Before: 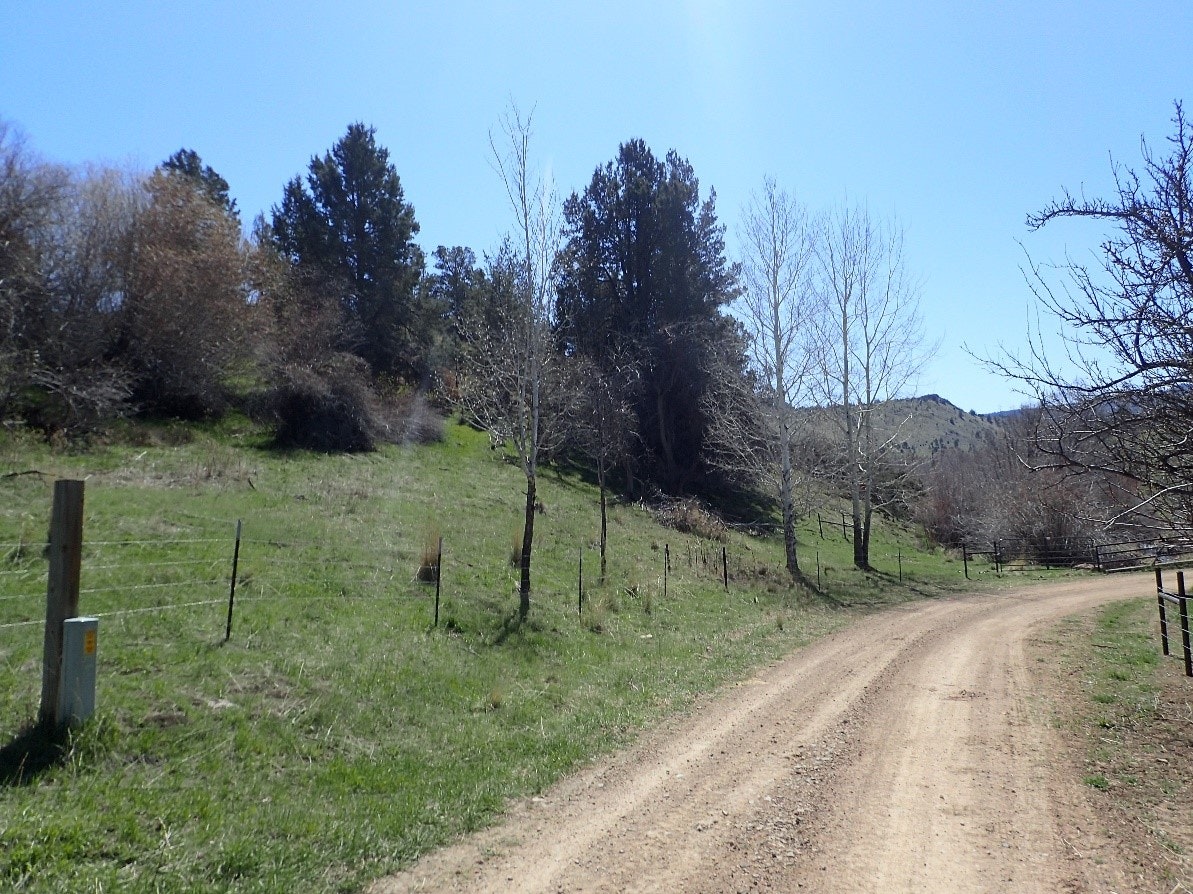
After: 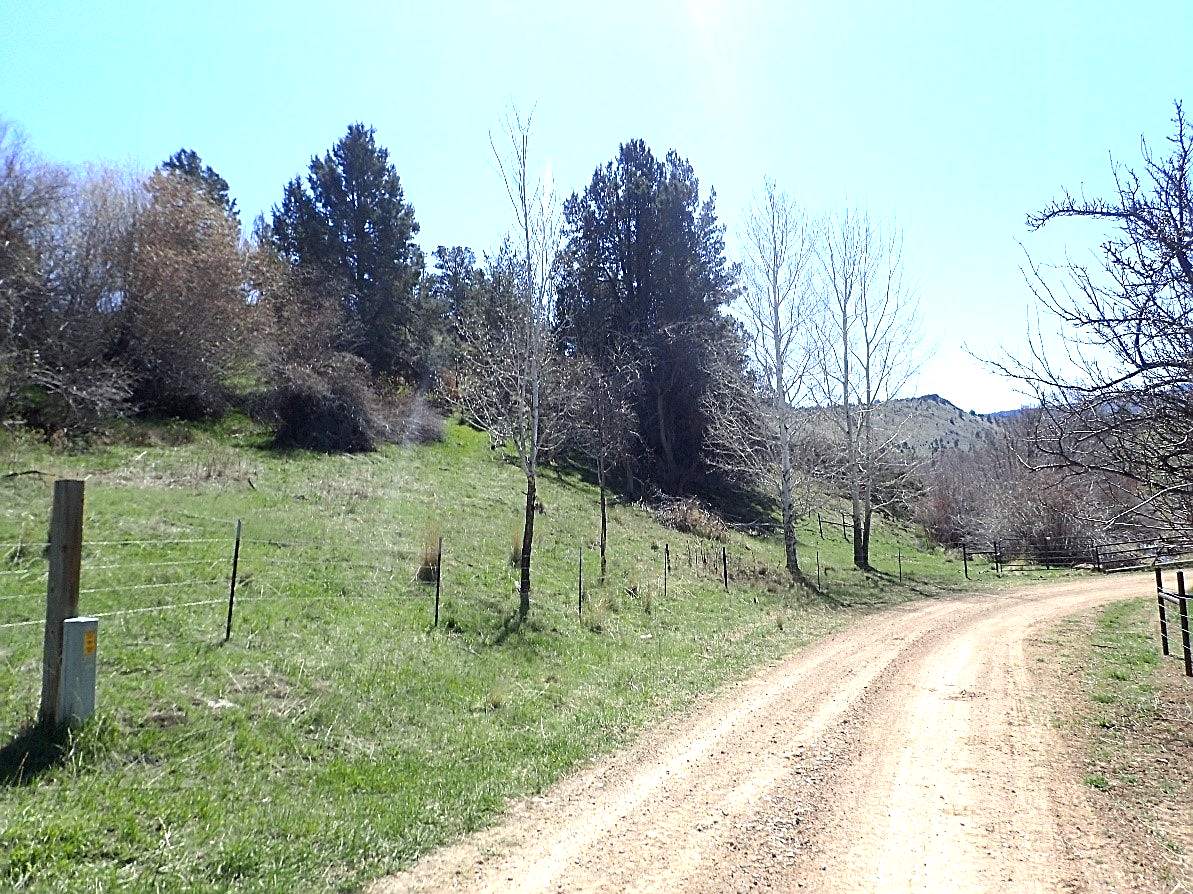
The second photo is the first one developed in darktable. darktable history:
sharpen: on, module defaults
exposure: black level correction 0, exposure 0.877 EV, compensate exposure bias true, compensate highlight preservation false
